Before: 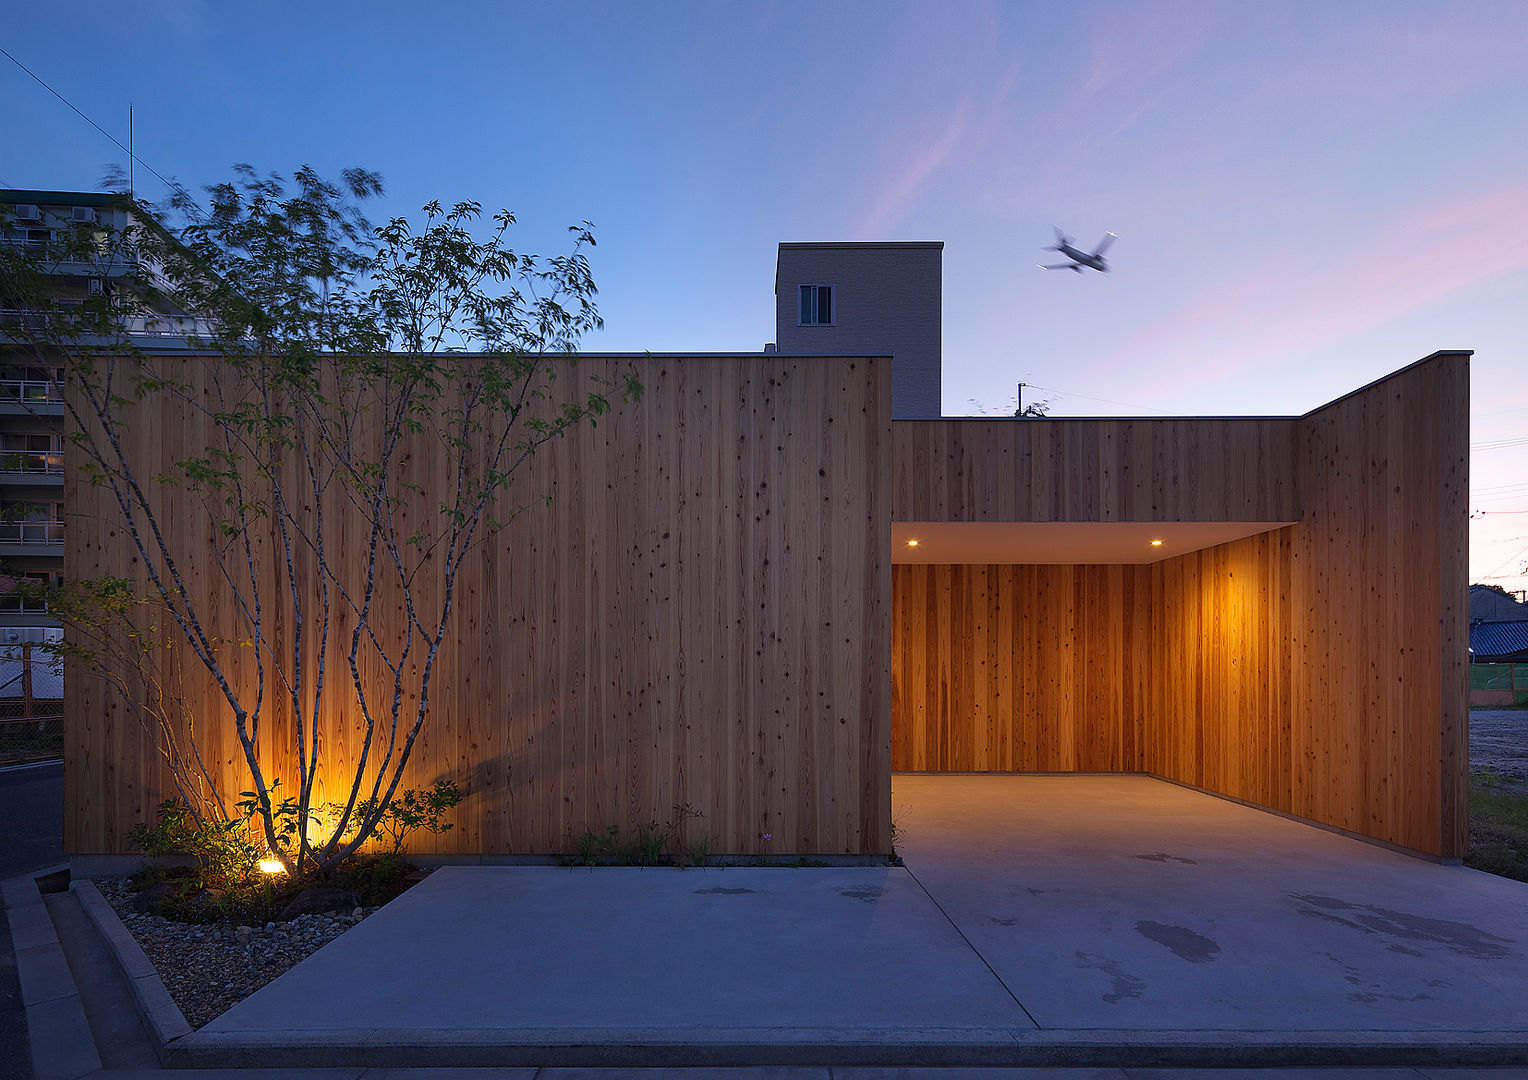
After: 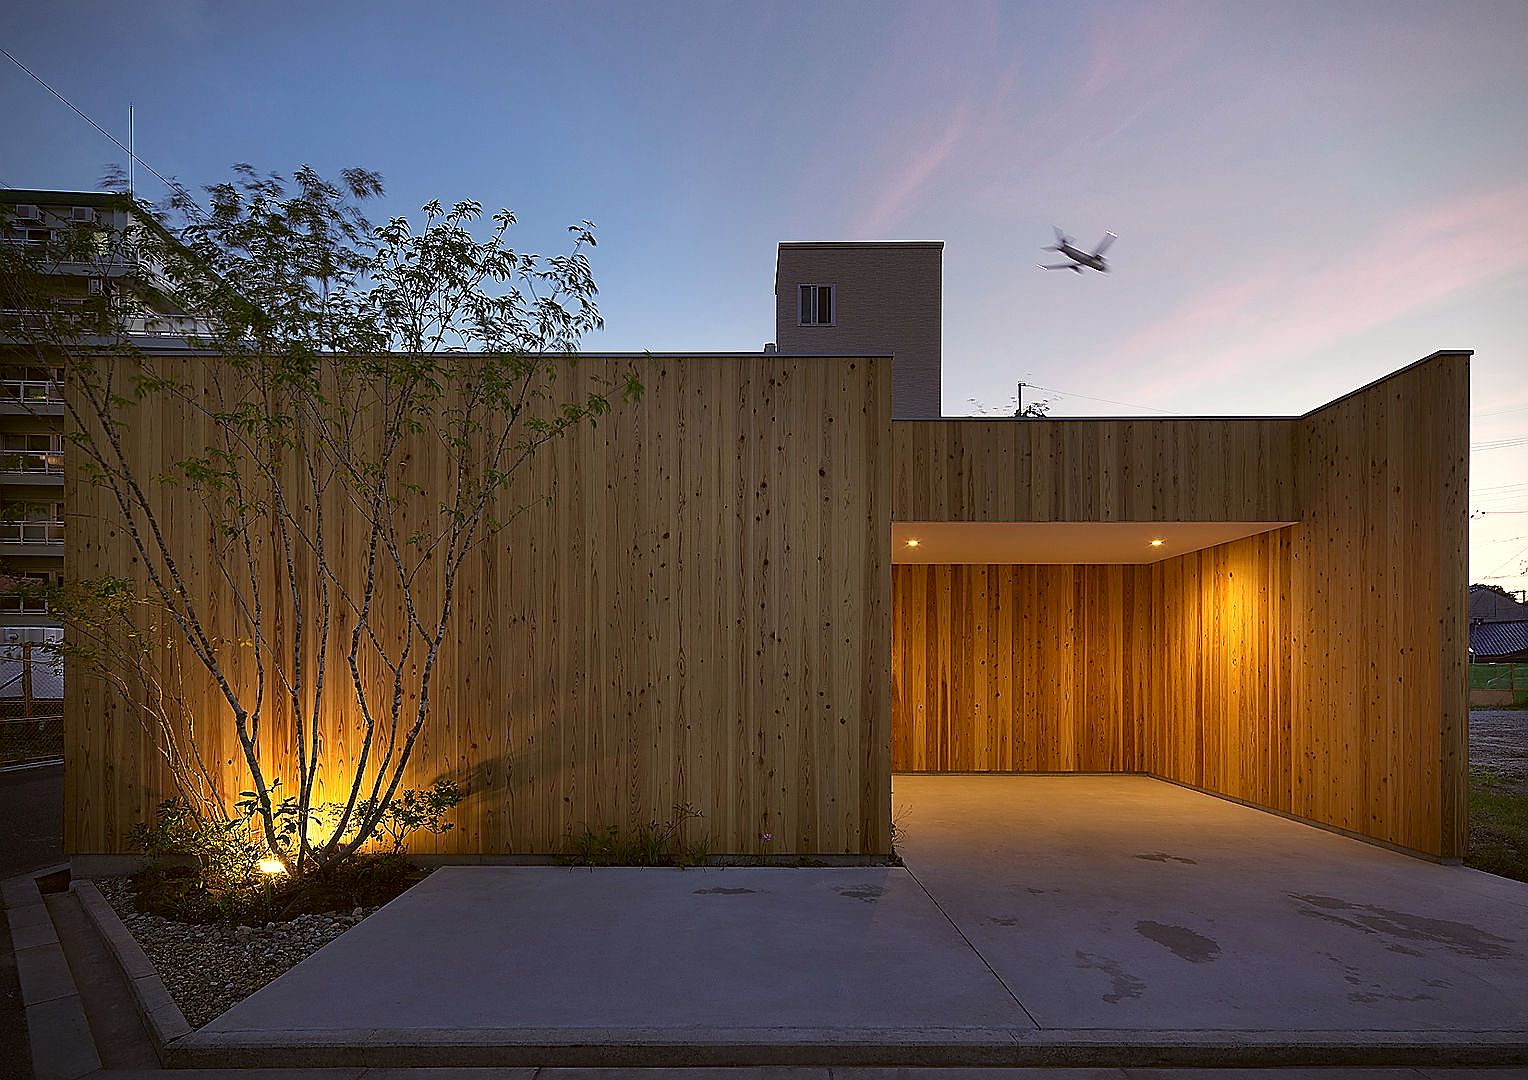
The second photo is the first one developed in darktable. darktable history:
sharpen: radius 1.347, amount 1.237, threshold 0.67
color zones: curves: ch0 [(0, 0.558) (0.143, 0.559) (0.286, 0.529) (0.429, 0.505) (0.571, 0.5) (0.714, 0.5) (0.857, 0.5) (1, 0.558)]; ch1 [(0, 0.469) (0.01, 0.469) (0.12, 0.446) (0.248, 0.469) (0.5, 0.5) (0.748, 0.5) (0.99, 0.469) (1, 0.469)]
color correction: highlights a* -1.57, highlights b* 10.19, shadows a* 0.679, shadows b* 19.49
vignetting: fall-off start 97.14%, brightness -0.577, saturation -0.262, width/height ratio 1.179
tone equalizer: edges refinement/feathering 500, mask exposure compensation -1.57 EV, preserve details no
